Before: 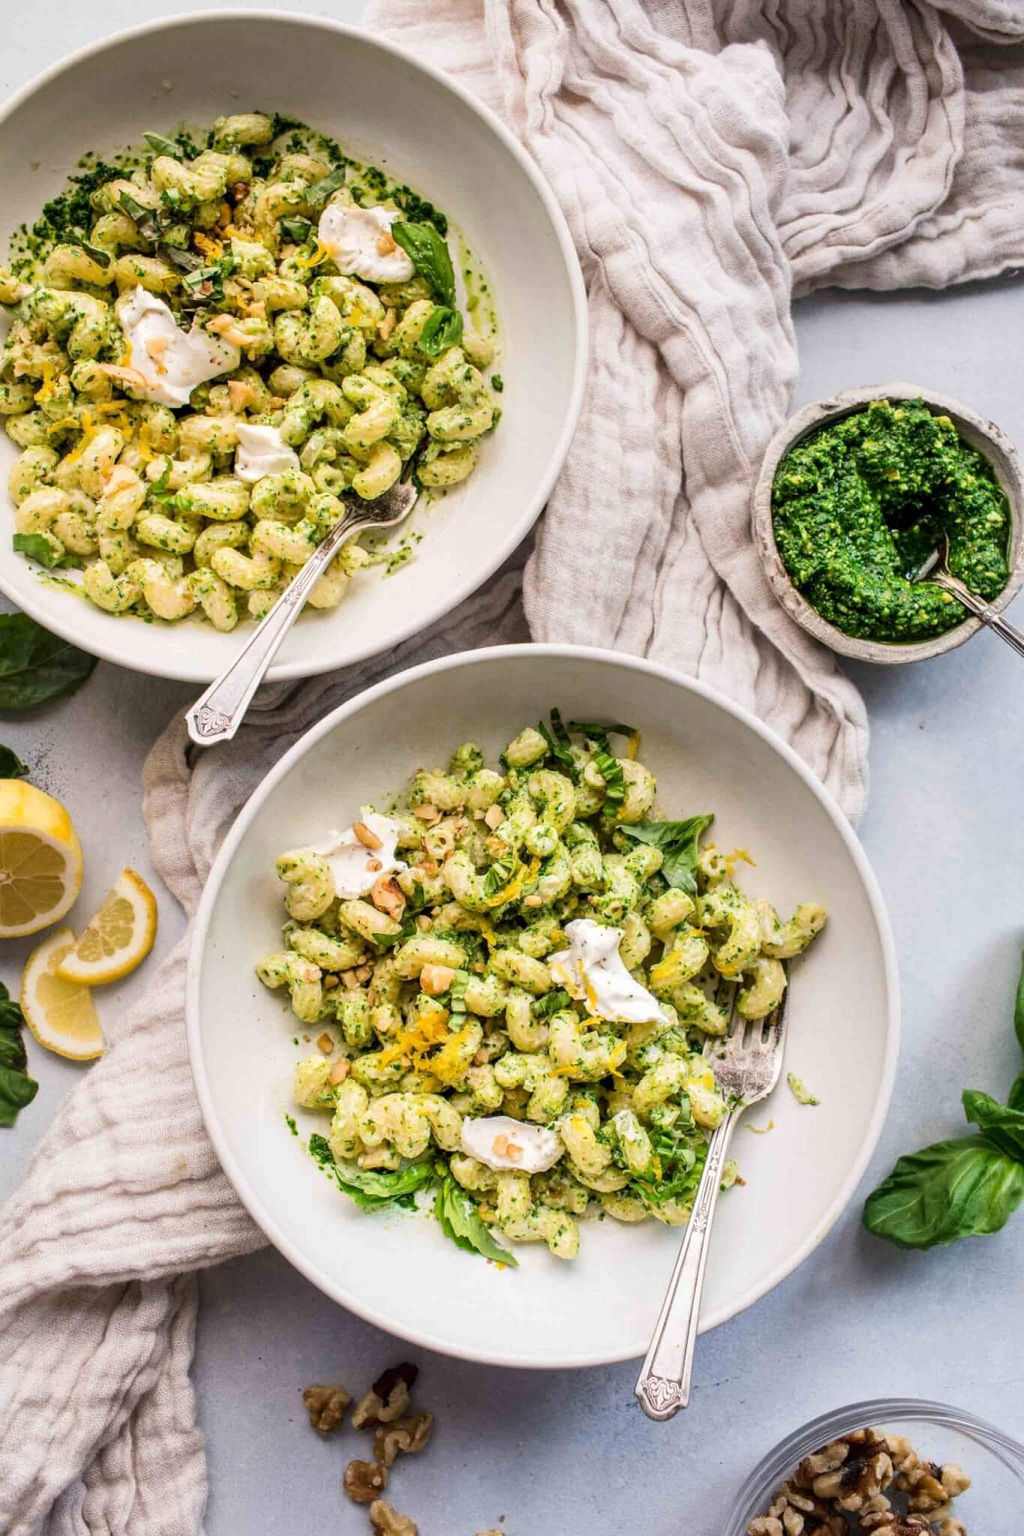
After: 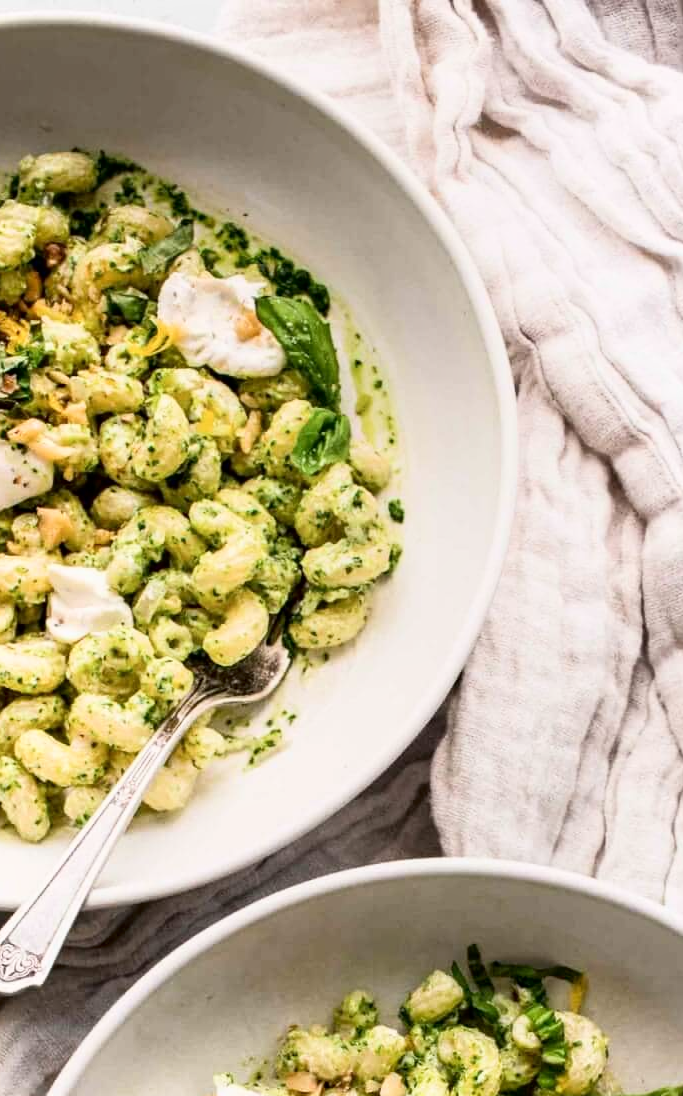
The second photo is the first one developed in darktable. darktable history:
shadows and highlights: shadows -62.32, white point adjustment -5.22, highlights 61.59
crop: left 19.556%, right 30.401%, bottom 46.458%
